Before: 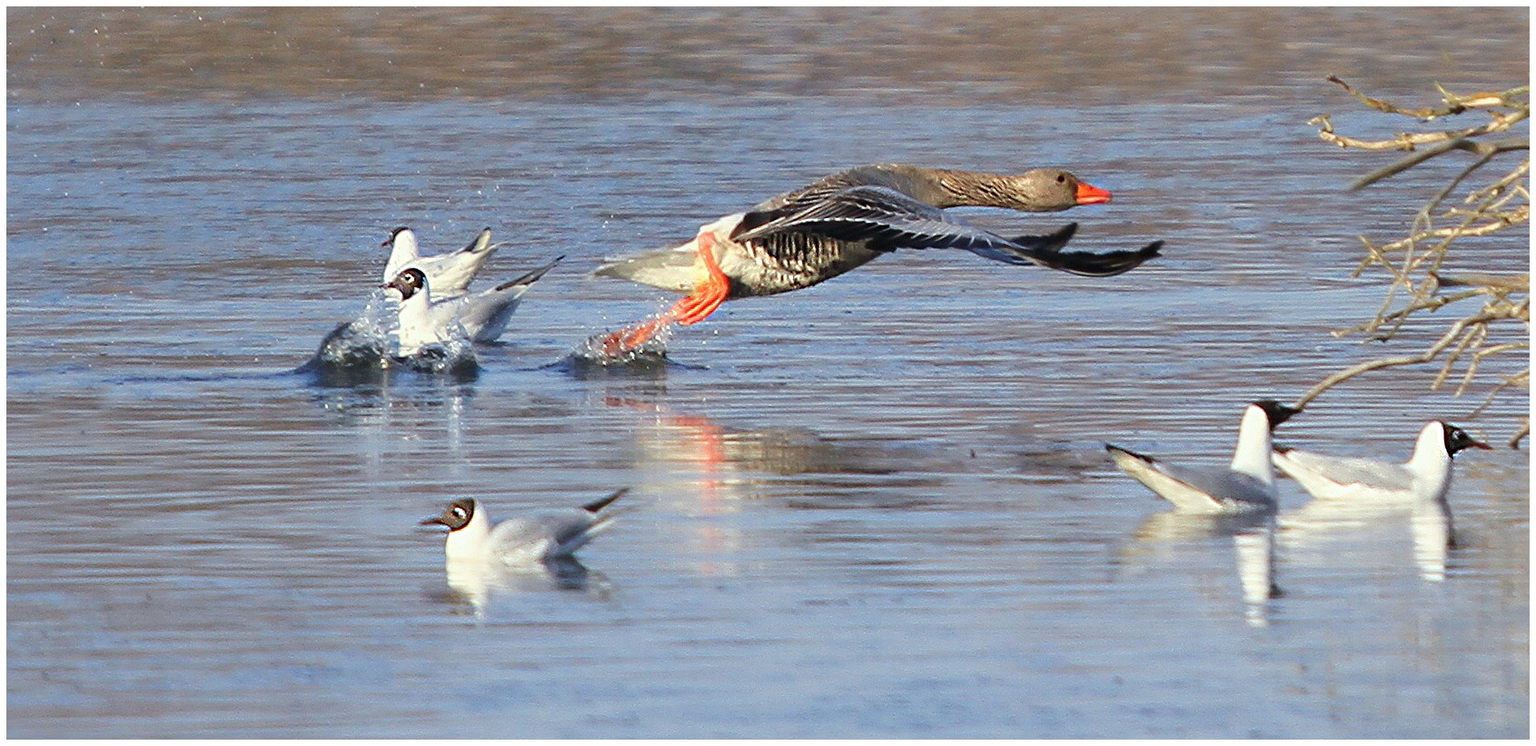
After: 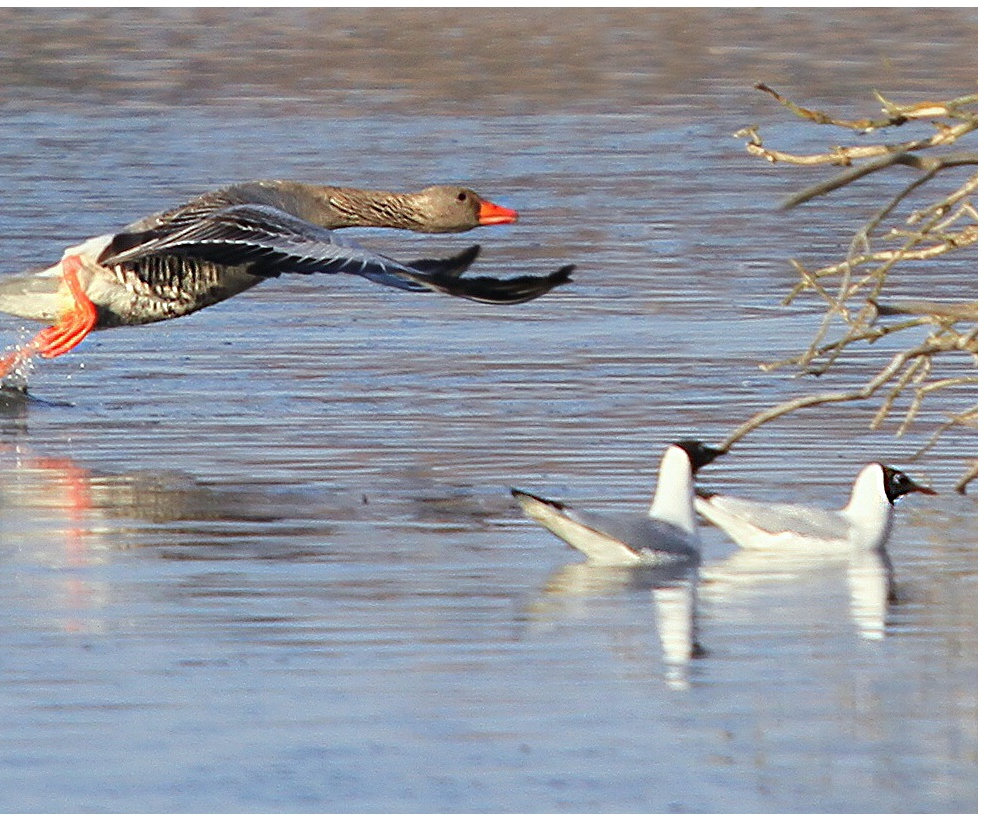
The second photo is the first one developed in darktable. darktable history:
crop: left 41.796%
